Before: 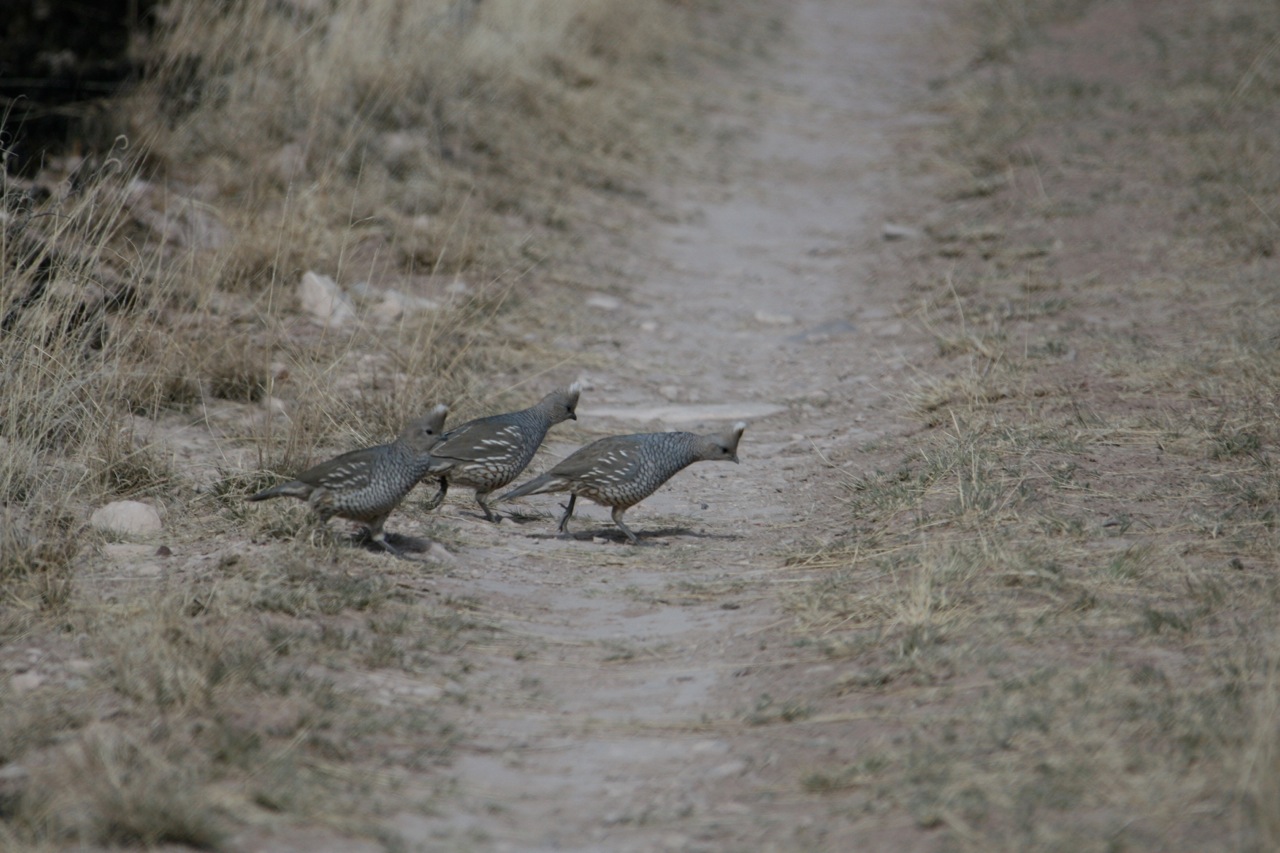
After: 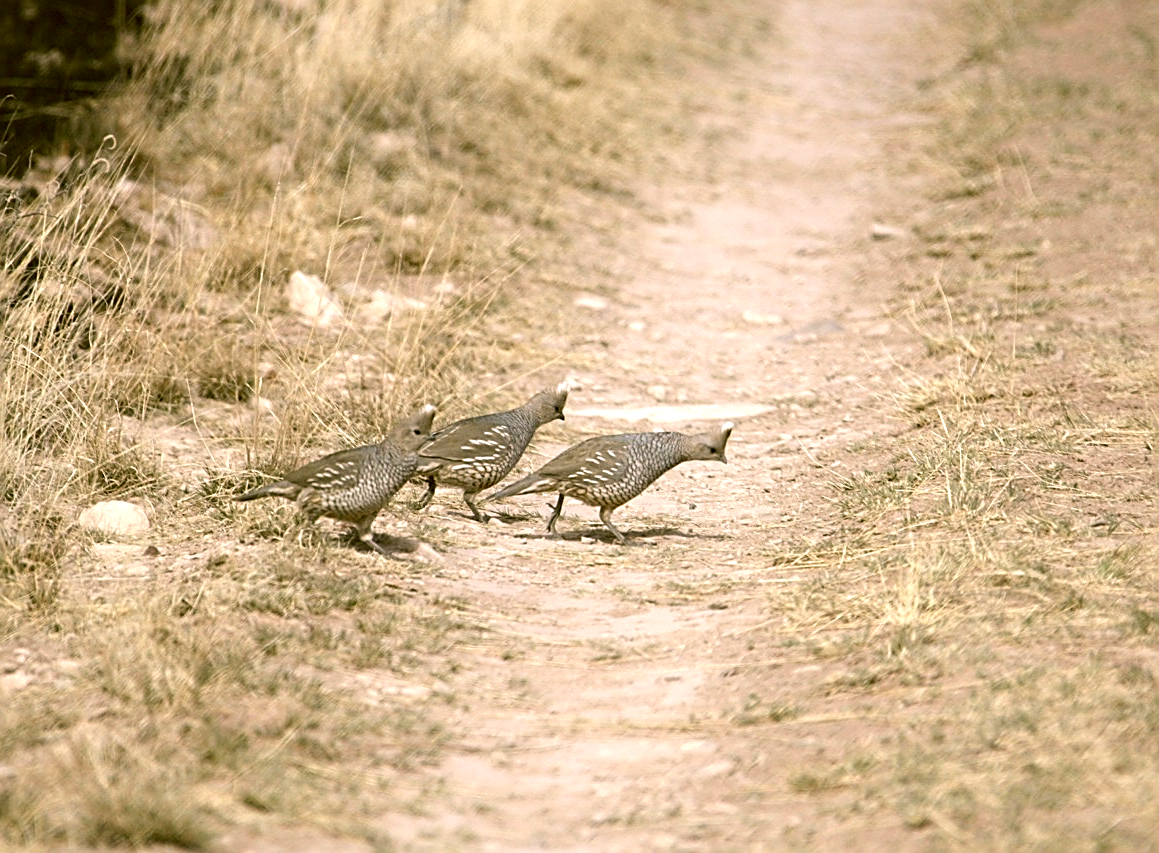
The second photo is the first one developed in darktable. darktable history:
crop and rotate: left 0.942%, right 8.478%
exposure: black level correction 0, exposure 1.505 EV, compensate exposure bias true, compensate highlight preservation false
color correction: highlights a* 8.99, highlights b* 15.27, shadows a* -0.552, shadows b* 26.59
sharpen: amount 0.901
